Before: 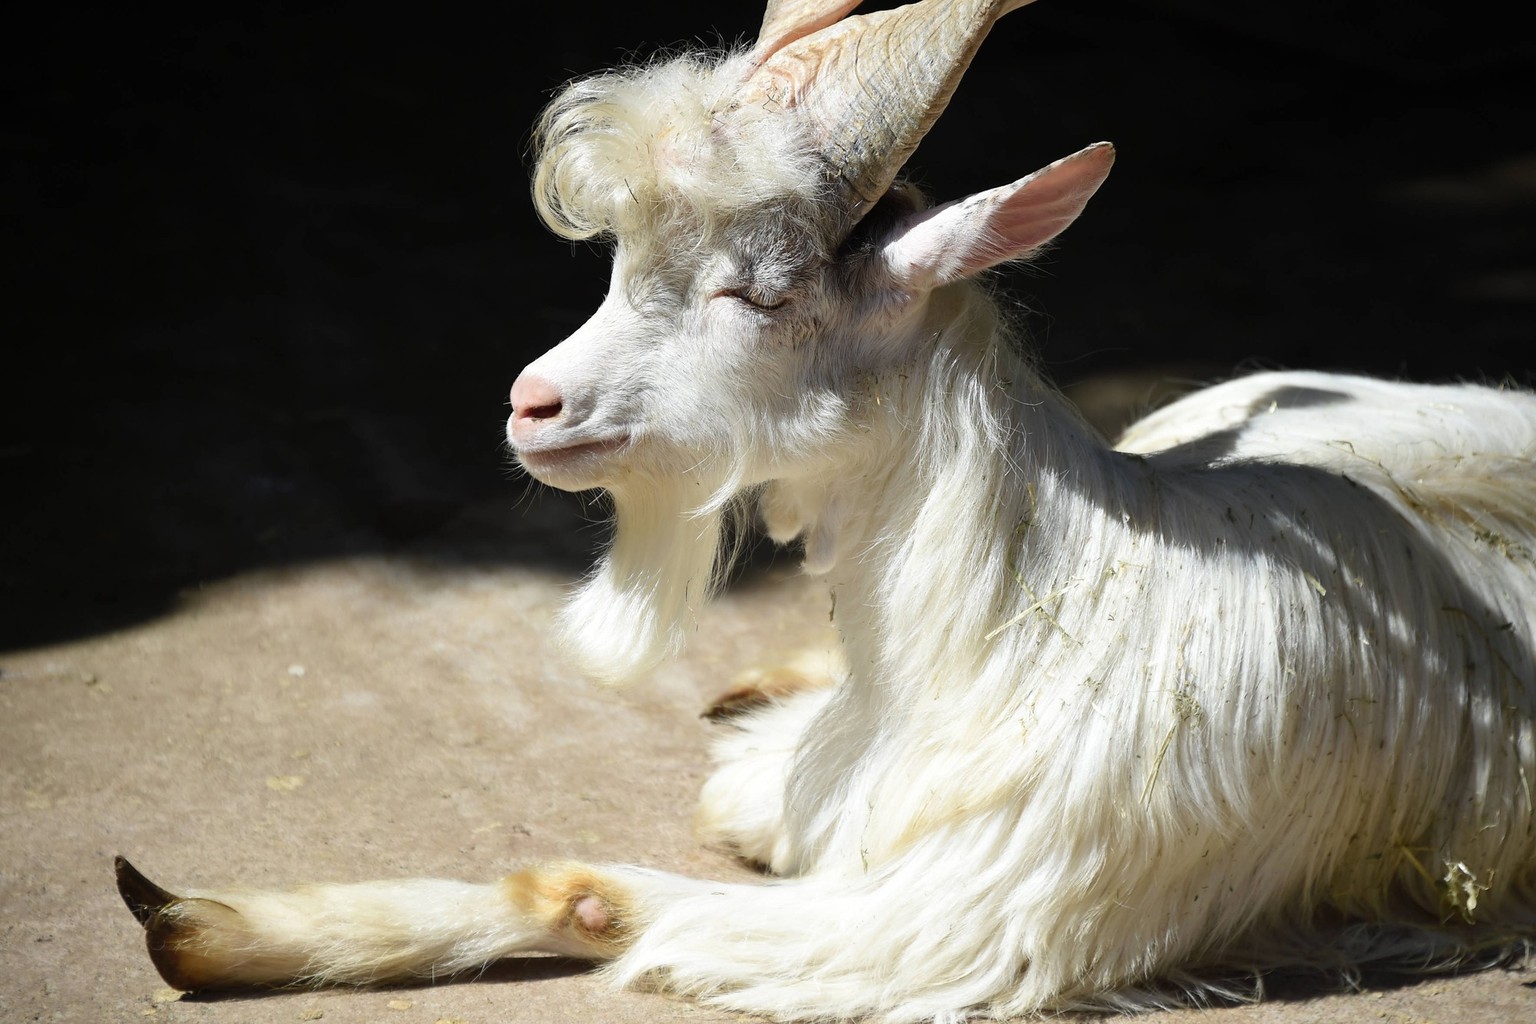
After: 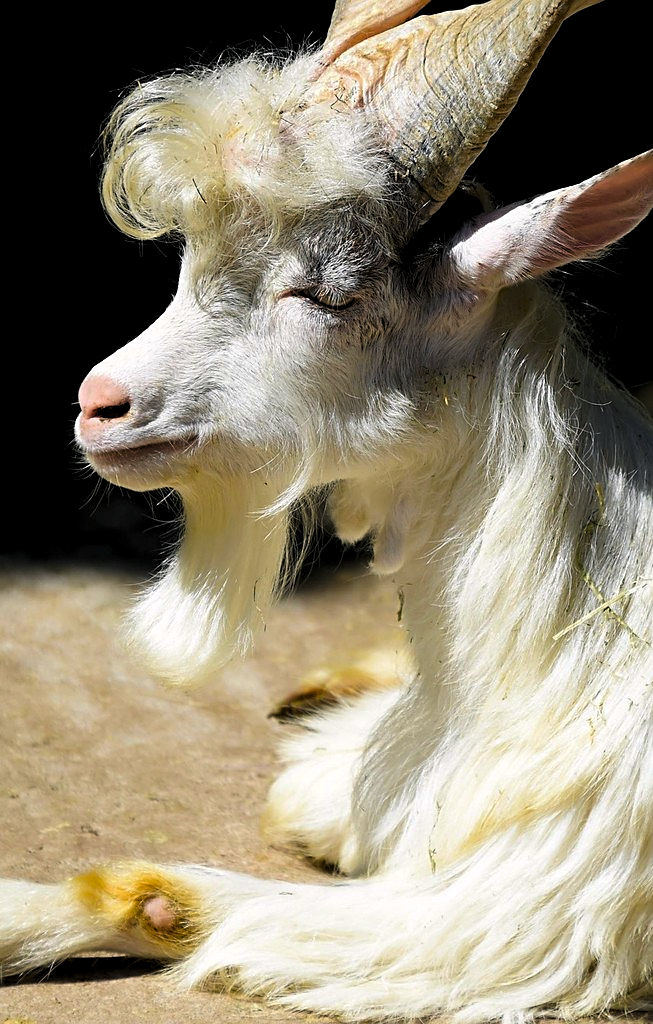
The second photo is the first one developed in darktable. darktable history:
crop: left 28.18%, right 29.244%
levels: levels [0.116, 0.574, 1]
color balance rgb: shadows lift › chroma 2.025%, shadows lift › hue 215.25°, highlights gain › chroma 0.292%, highlights gain › hue 332.75°, perceptual saturation grading › global saturation 10.516%, global vibrance 59.49%
sharpen: on, module defaults
